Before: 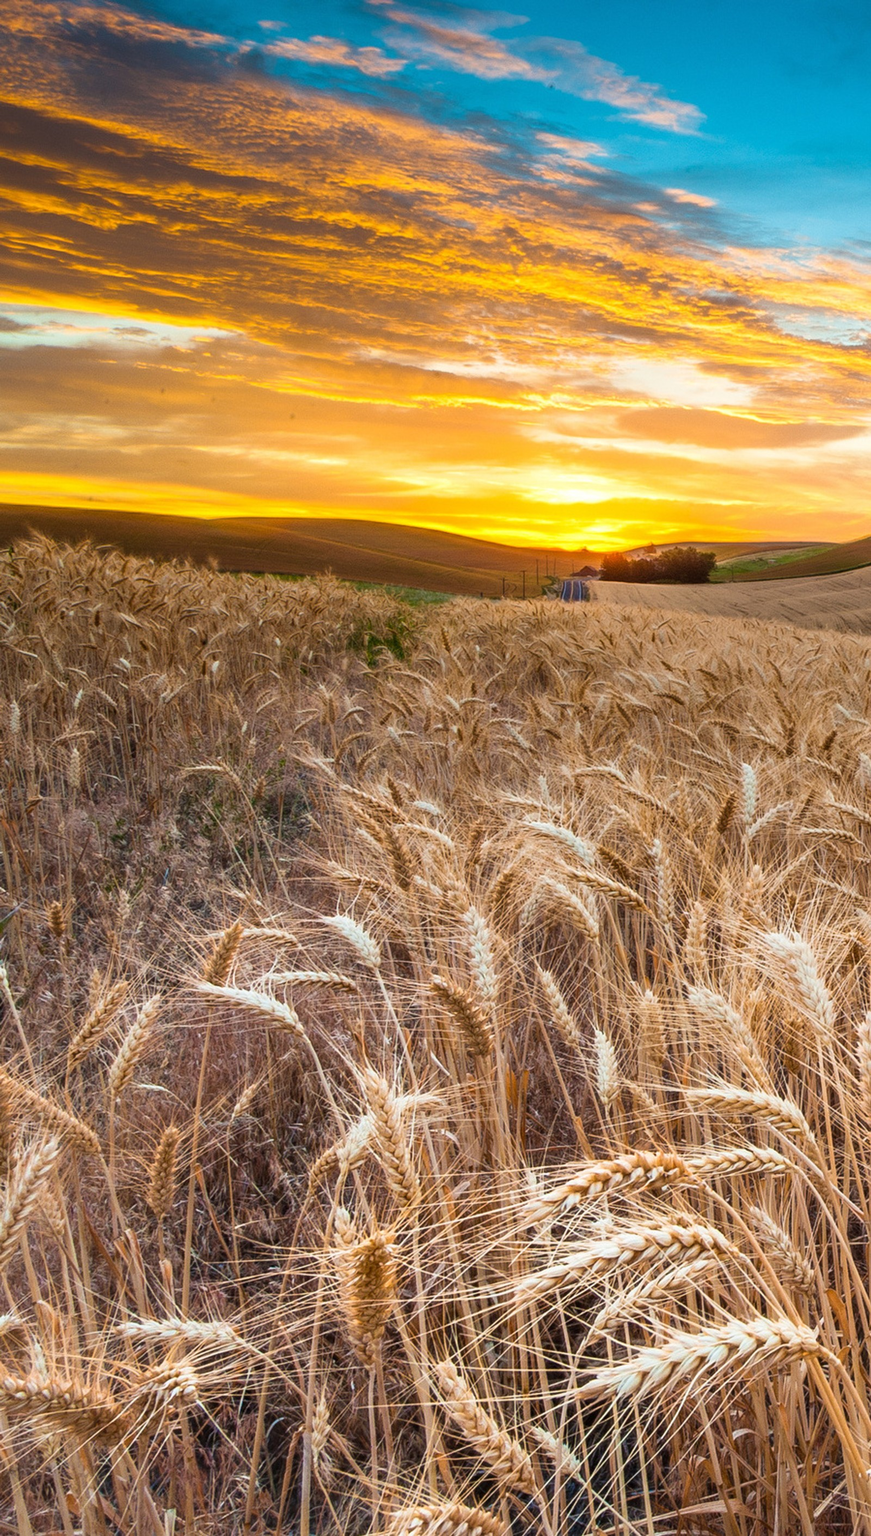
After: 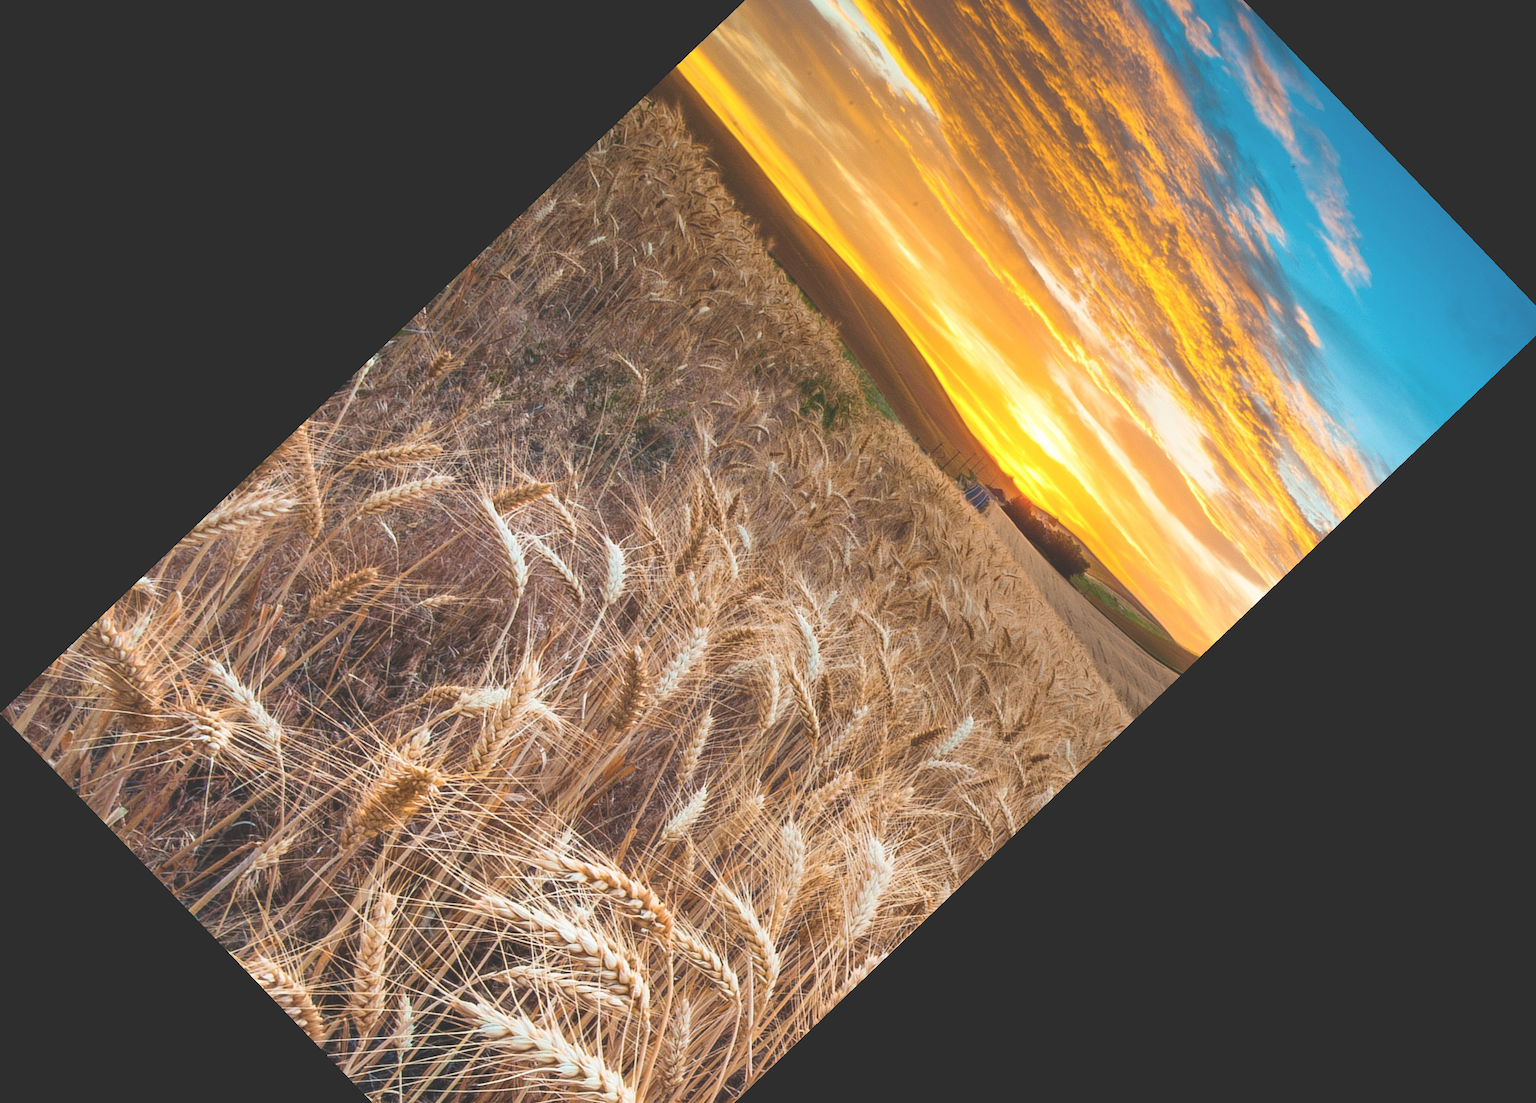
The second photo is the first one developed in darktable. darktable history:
exposure: black level correction -0.028, compensate highlight preservation false
white balance: red 1, blue 1
crop and rotate: angle -46.26°, top 16.234%, right 0.912%, bottom 11.704%
